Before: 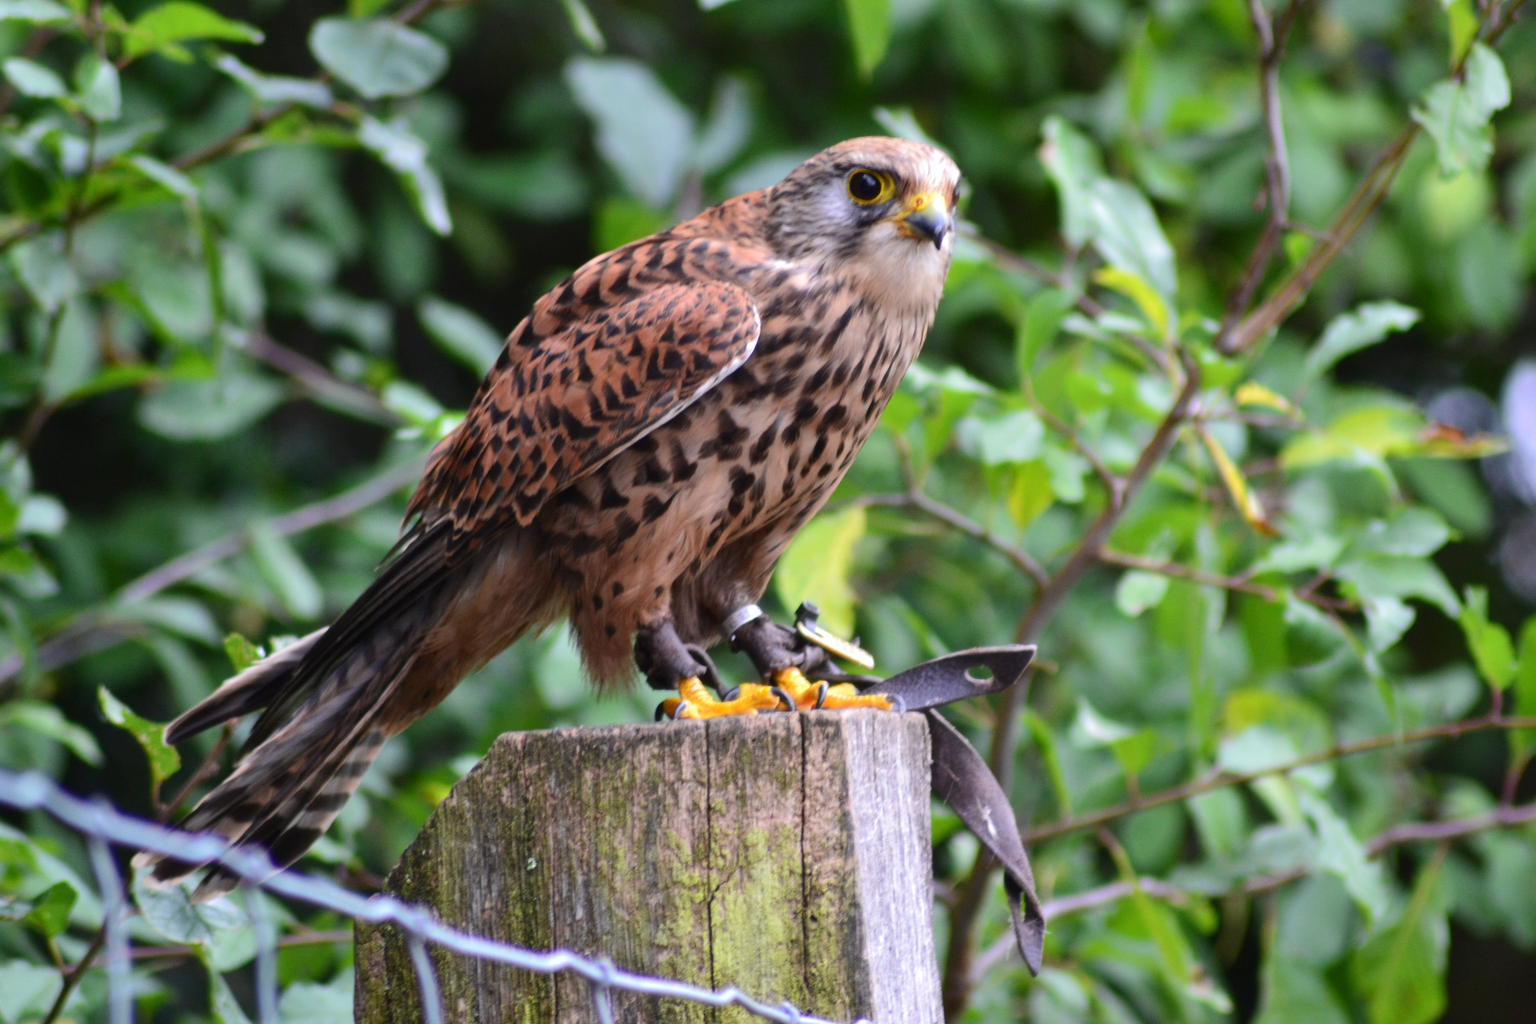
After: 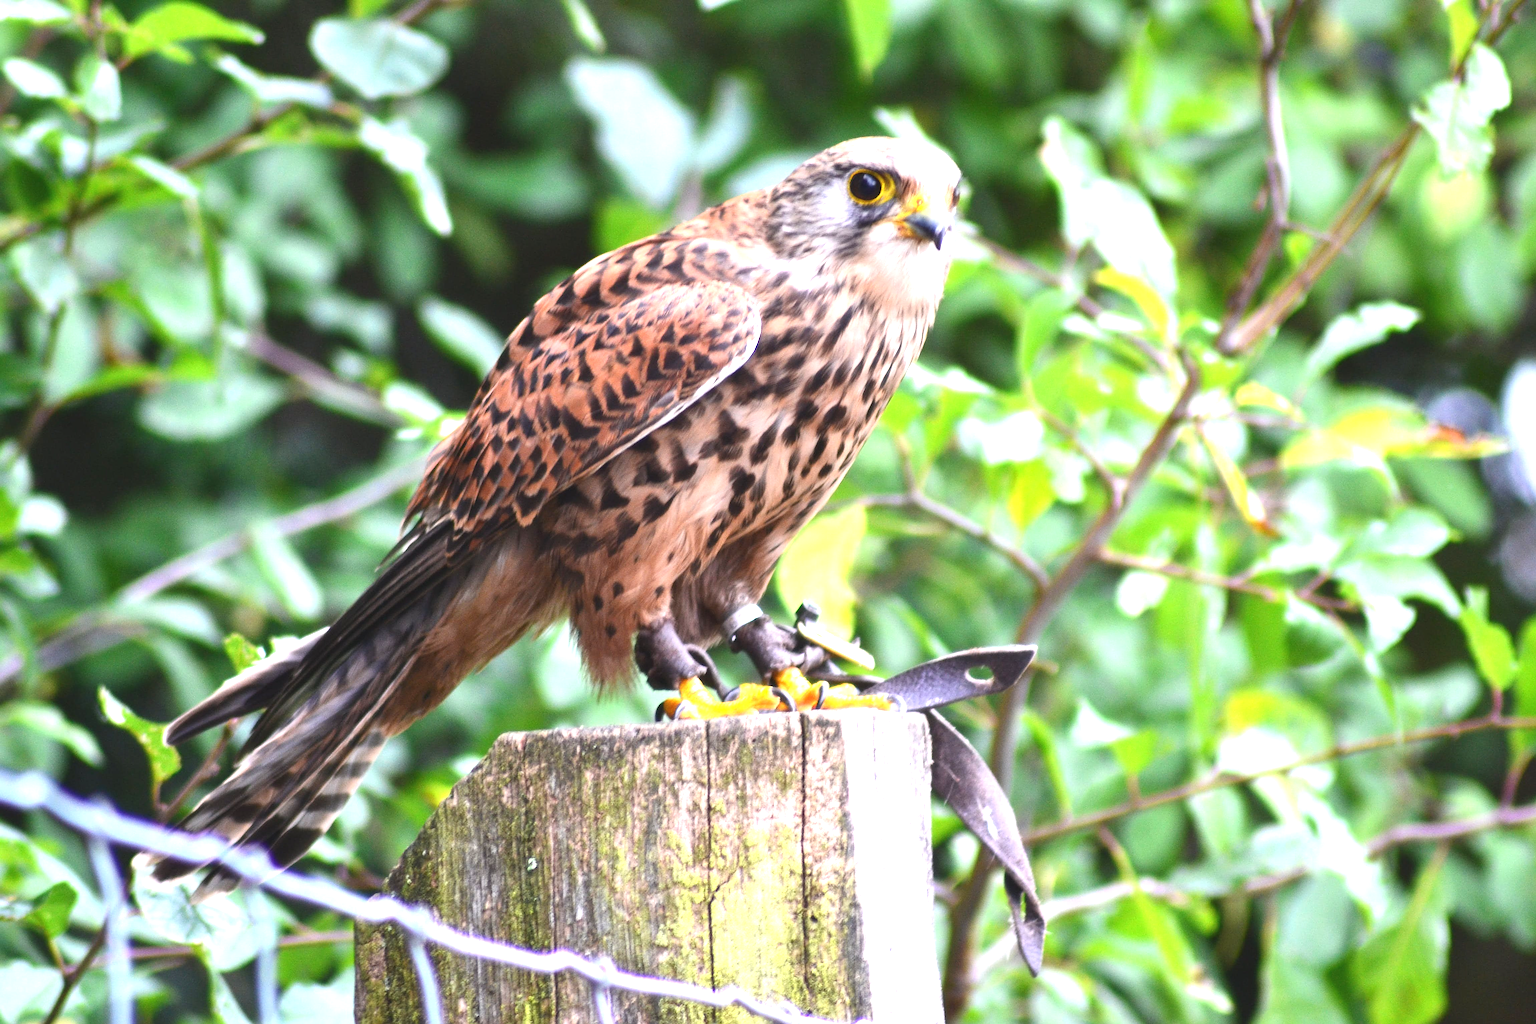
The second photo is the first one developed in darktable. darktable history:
exposure: black level correction -0.002, exposure 1.353 EV, compensate exposure bias true, compensate highlight preservation false
sharpen: on, module defaults
